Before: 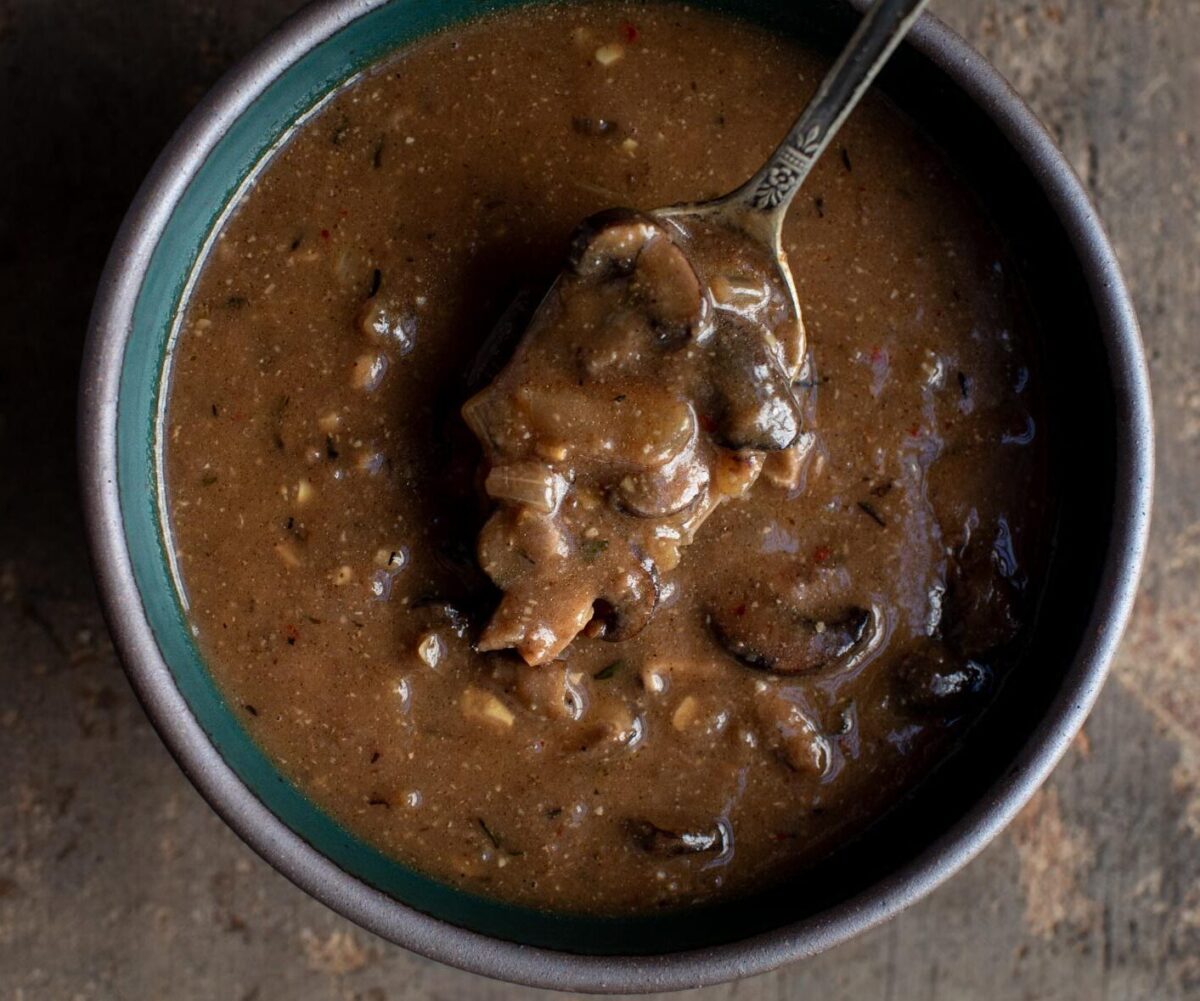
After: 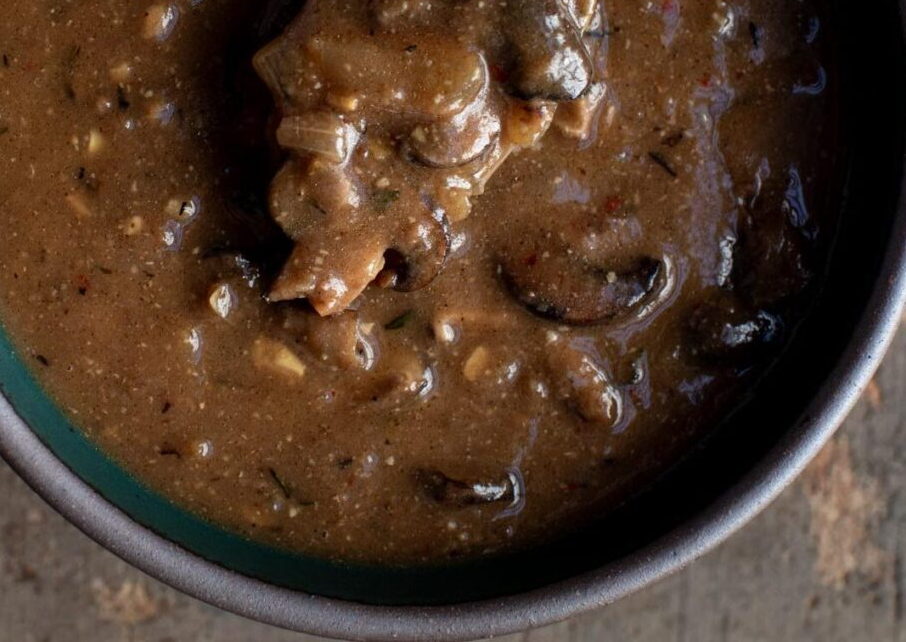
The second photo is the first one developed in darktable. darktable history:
crop and rotate: left 17.43%, top 35.013%, right 7.012%, bottom 0.779%
